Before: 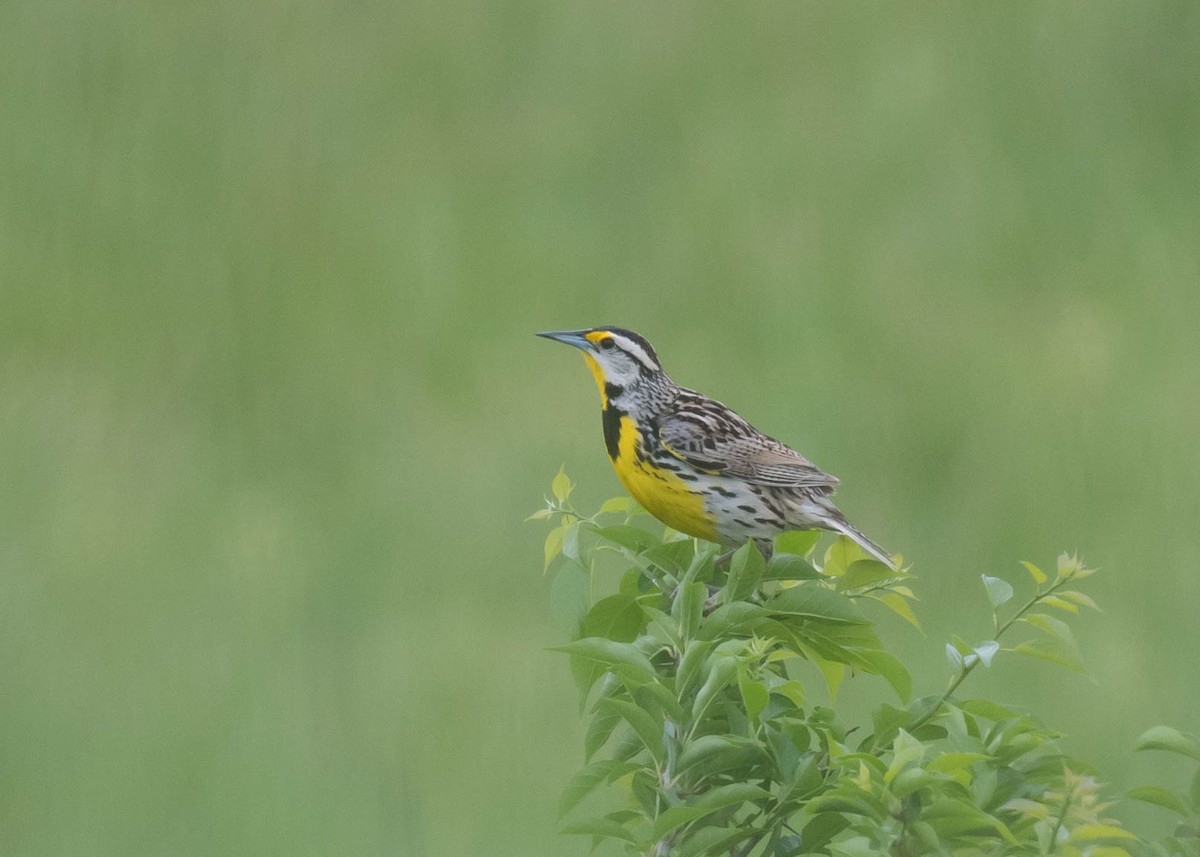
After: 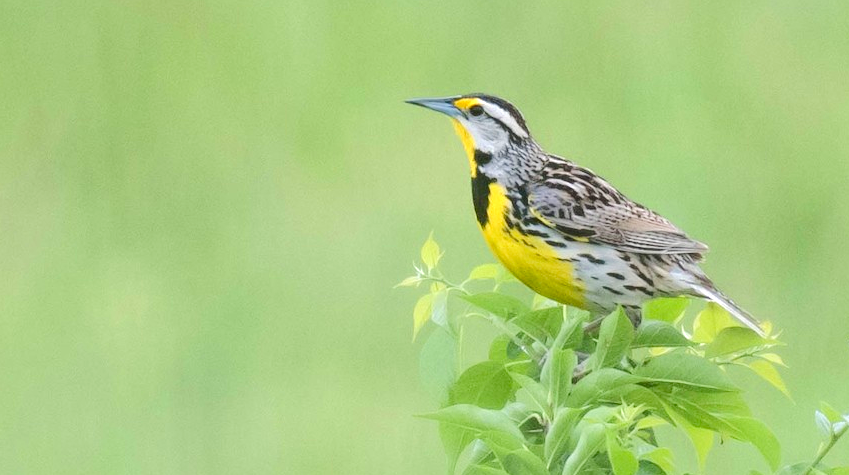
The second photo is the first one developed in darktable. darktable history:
crop: left 10.971%, top 27.243%, right 18.268%, bottom 17.233%
contrast brightness saturation: brightness -0.532
tone equalizer: -8 EV 1.99 EV, -7 EV 1.99 EV, -6 EV 1.97 EV, -5 EV 1.98 EV, -4 EV 1.96 EV, -3 EV 1.48 EV, -2 EV 0.995 EV, -1 EV 0.482 EV, edges refinement/feathering 500, mask exposure compensation -1.57 EV, preserve details no
